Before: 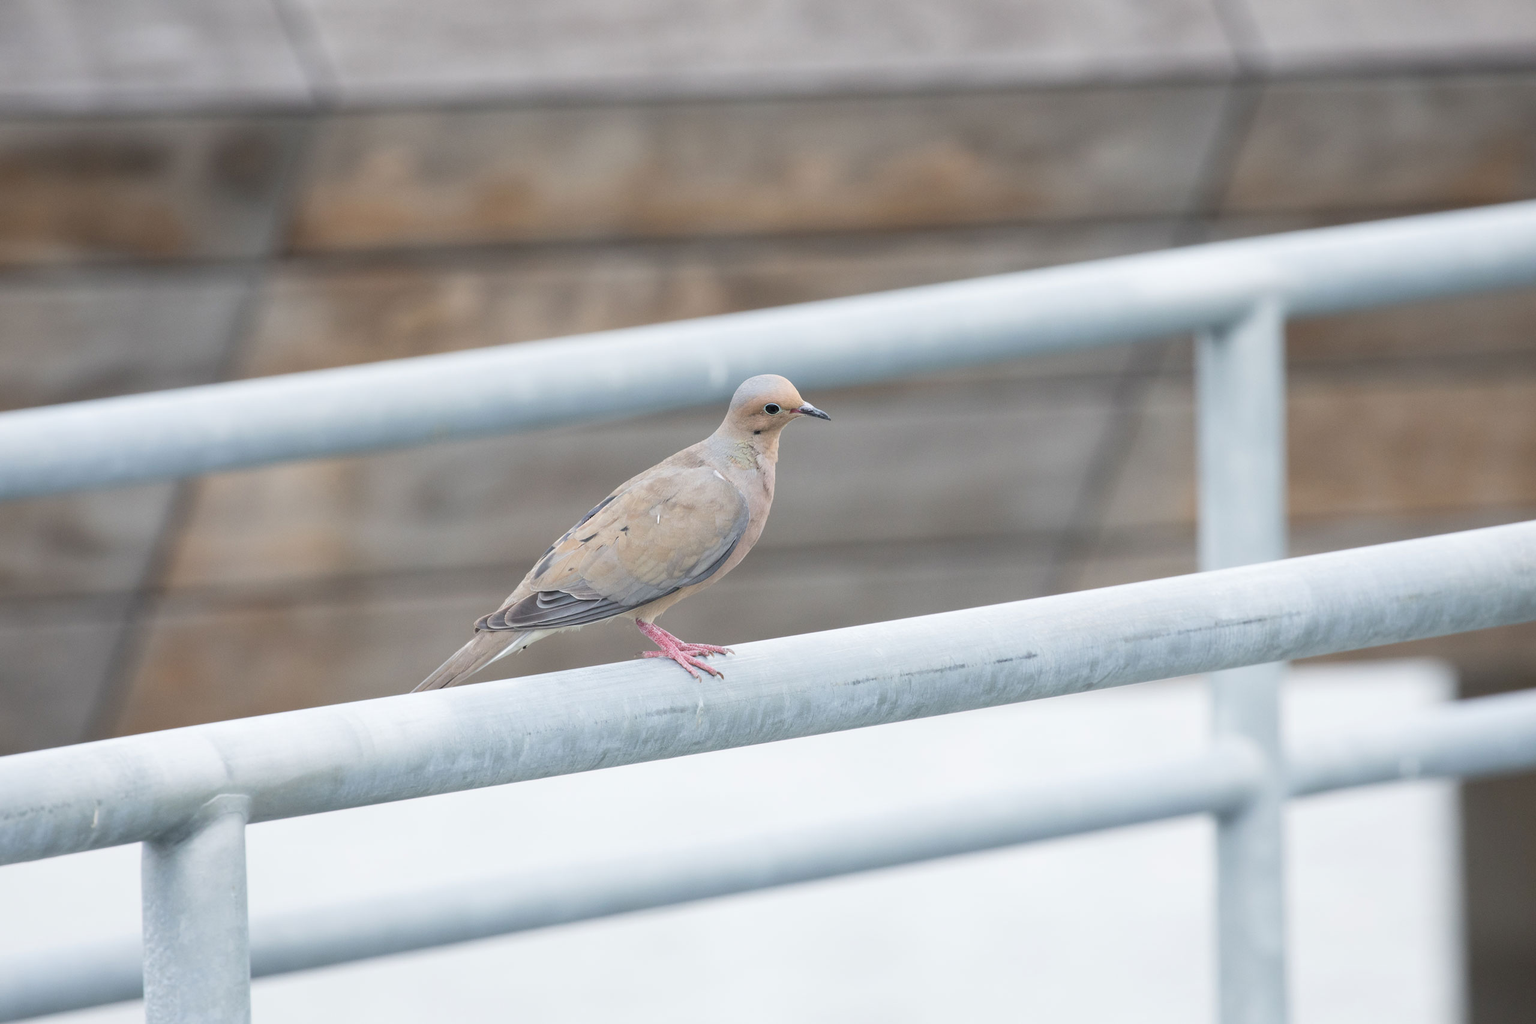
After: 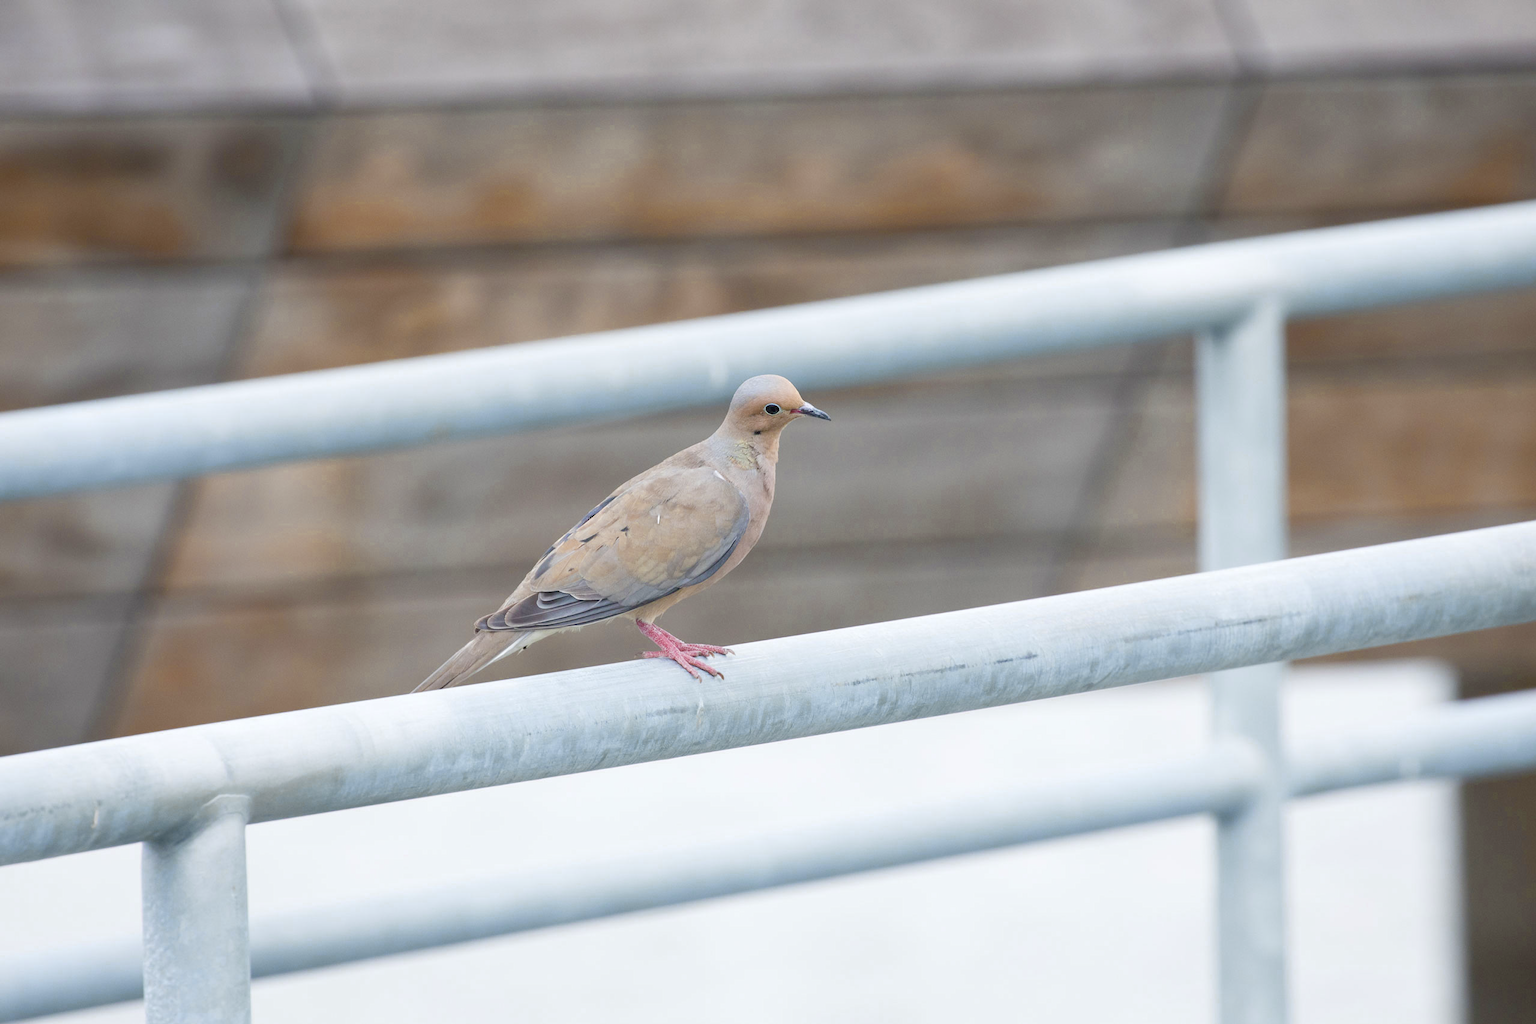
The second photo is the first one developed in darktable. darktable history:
color zones: curves: ch0 [(0, 0.485) (0.178, 0.476) (0.261, 0.623) (0.411, 0.403) (0.708, 0.603) (0.934, 0.412)]; ch1 [(0.003, 0.485) (0.149, 0.496) (0.229, 0.584) (0.326, 0.551) (0.484, 0.262) (0.757, 0.643)]
color balance rgb: perceptual saturation grading › global saturation 20%, perceptual saturation grading › highlights -25%, perceptual saturation grading › shadows 50%
